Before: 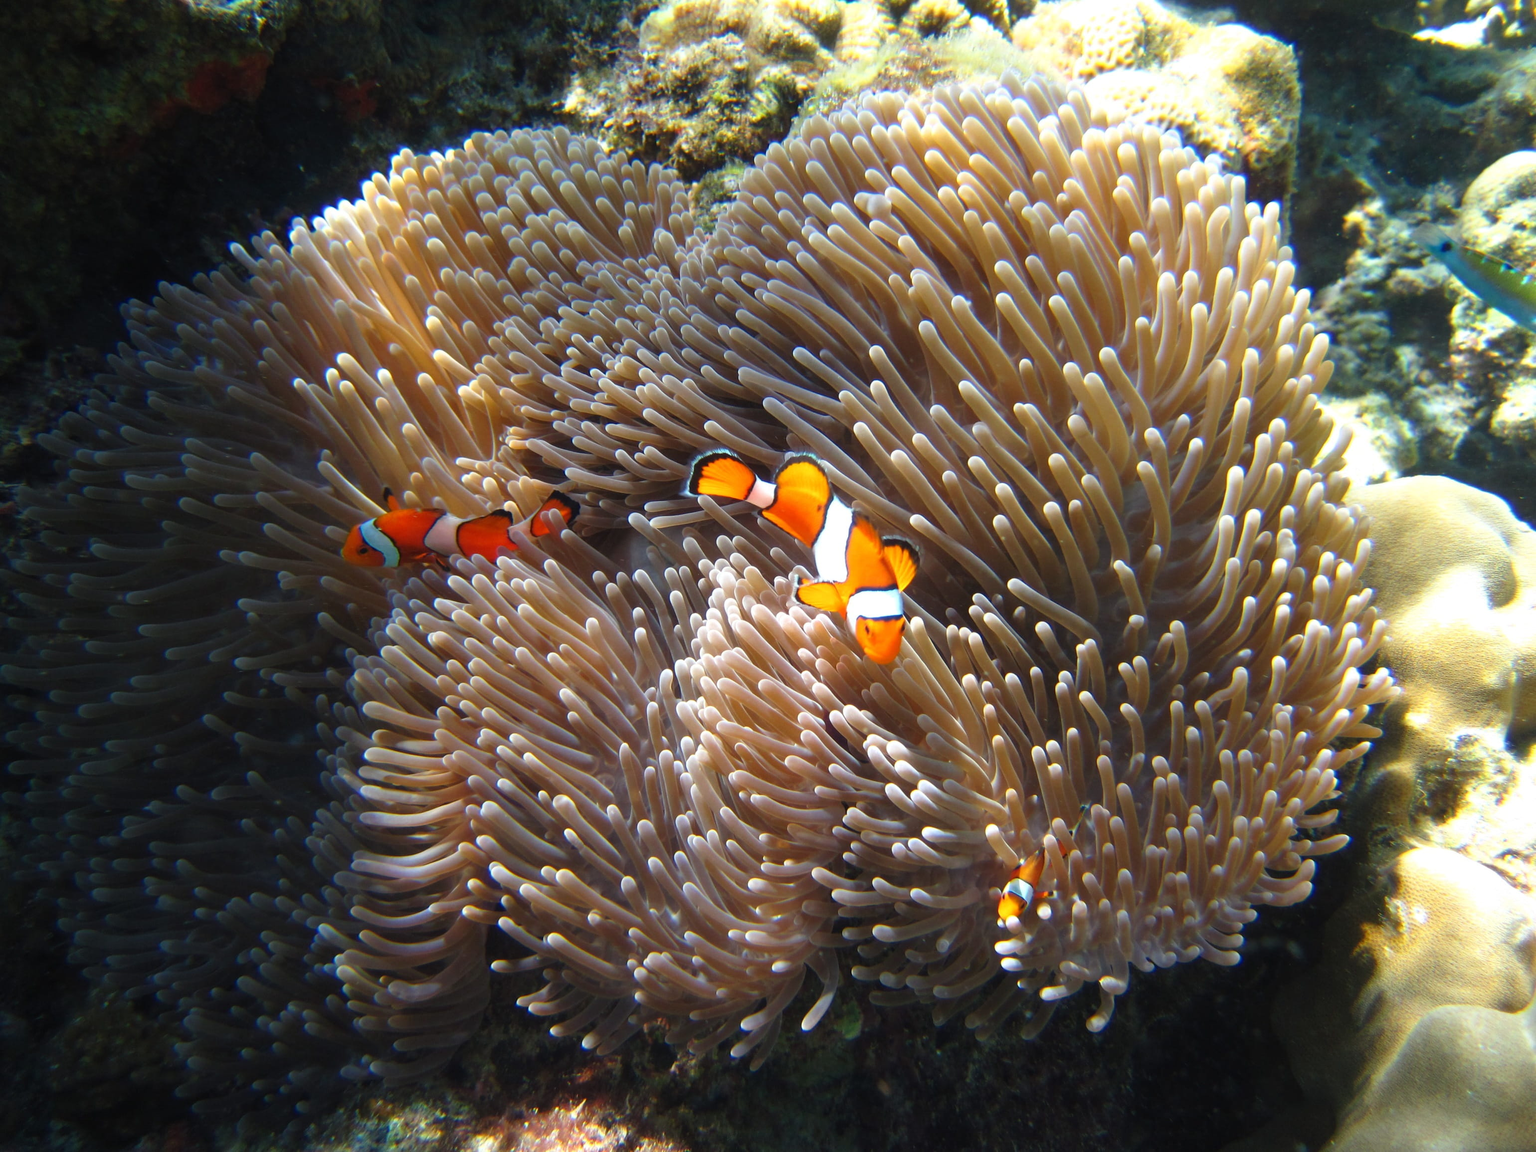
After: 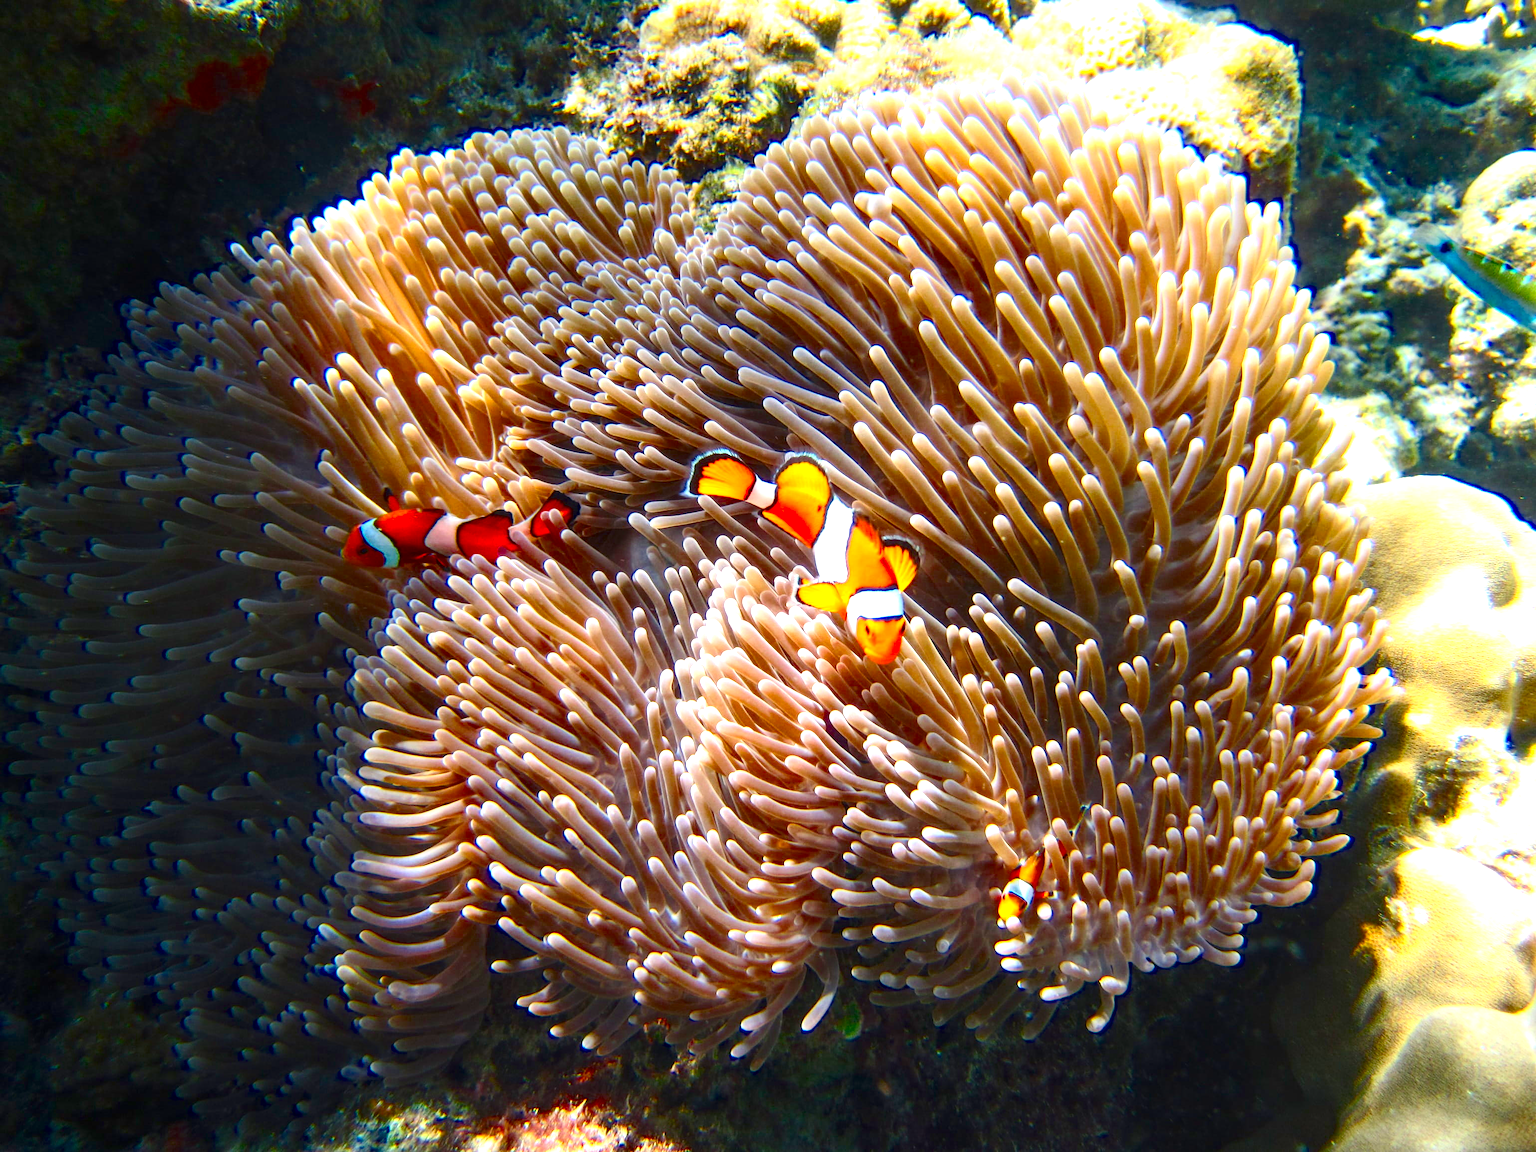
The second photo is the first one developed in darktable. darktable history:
contrast brightness saturation: contrast 0.181, saturation 0.307
color balance rgb: highlights gain › chroma 0.885%, highlights gain › hue 25.06°, perceptual saturation grading › global saturation 20%, perceptual saturation grading › highlights -25.581%, perceptual saturation grading › shadows 24.088%, saturation formula JzAzBz (2021)
local contrast: detail 130%
exposure: black level correction 0, exposure 0.695 EV, compensate exposure bias true, compensate highlight preservation false
